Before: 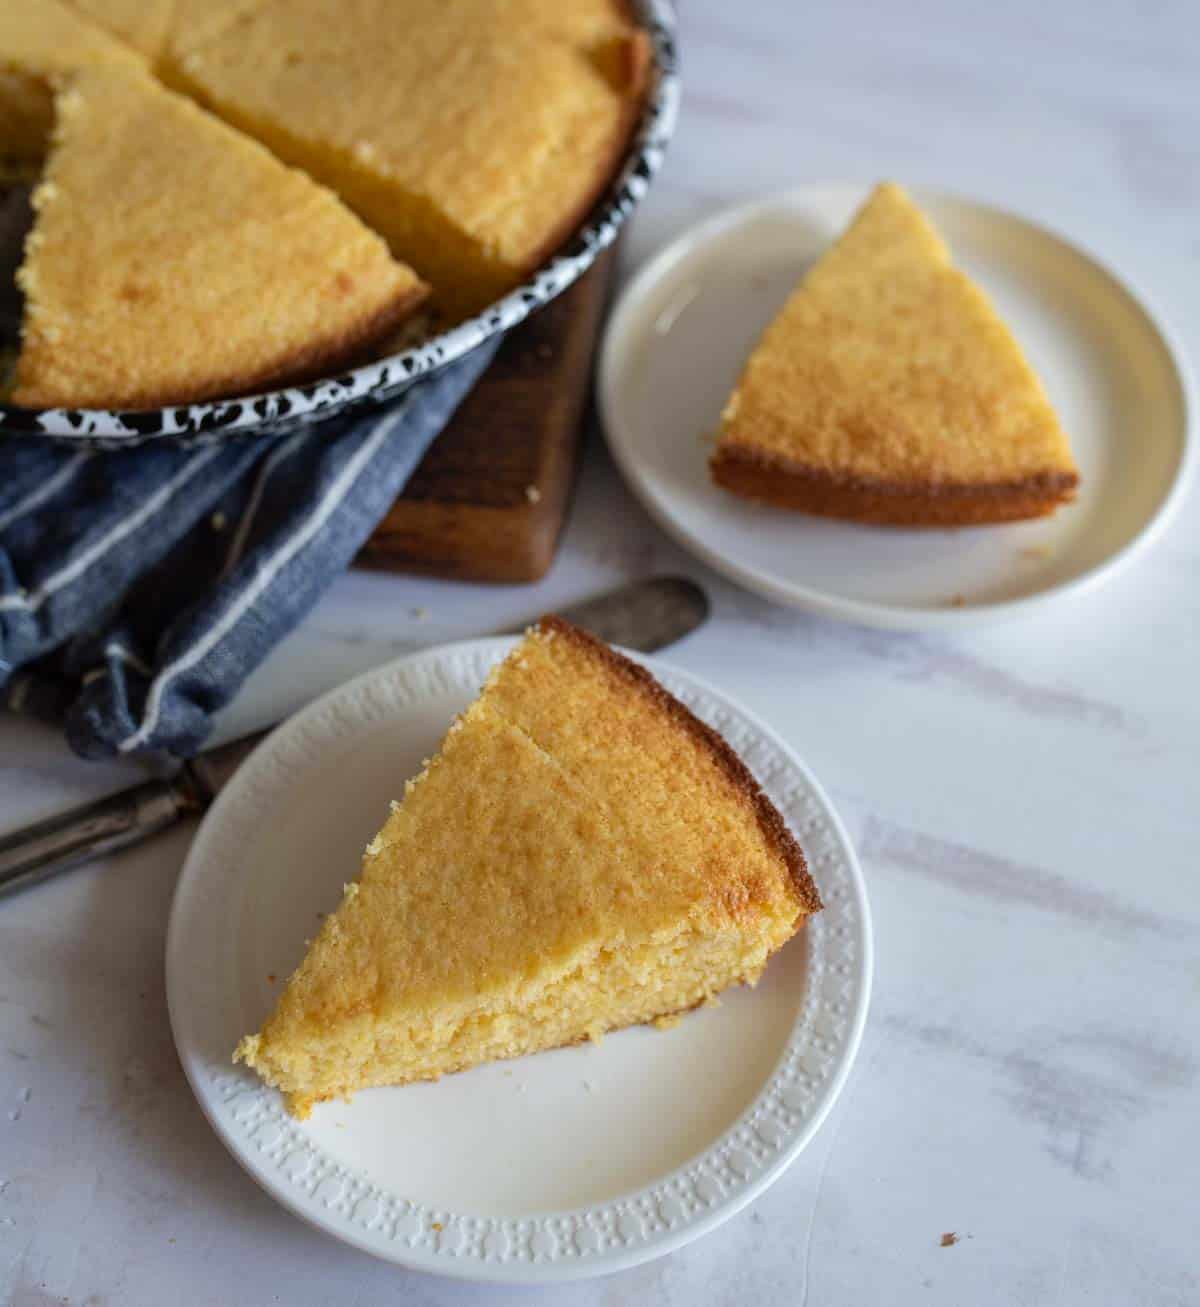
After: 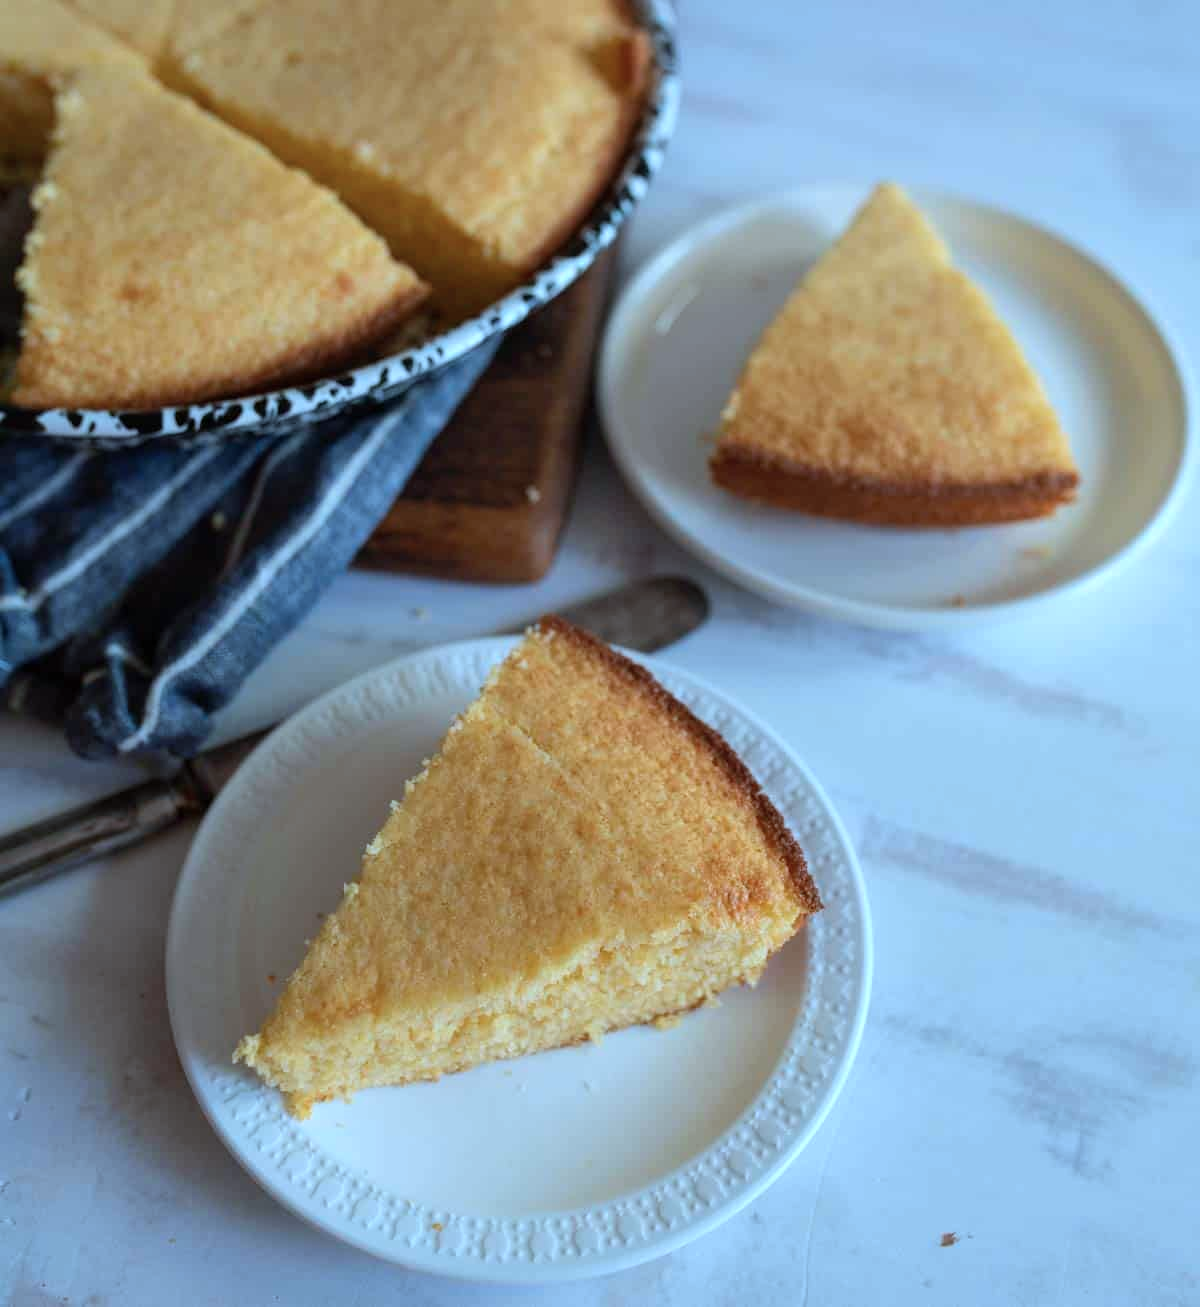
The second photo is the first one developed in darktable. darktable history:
color correction: highlights a* -8.95, highlights b* -22.67
